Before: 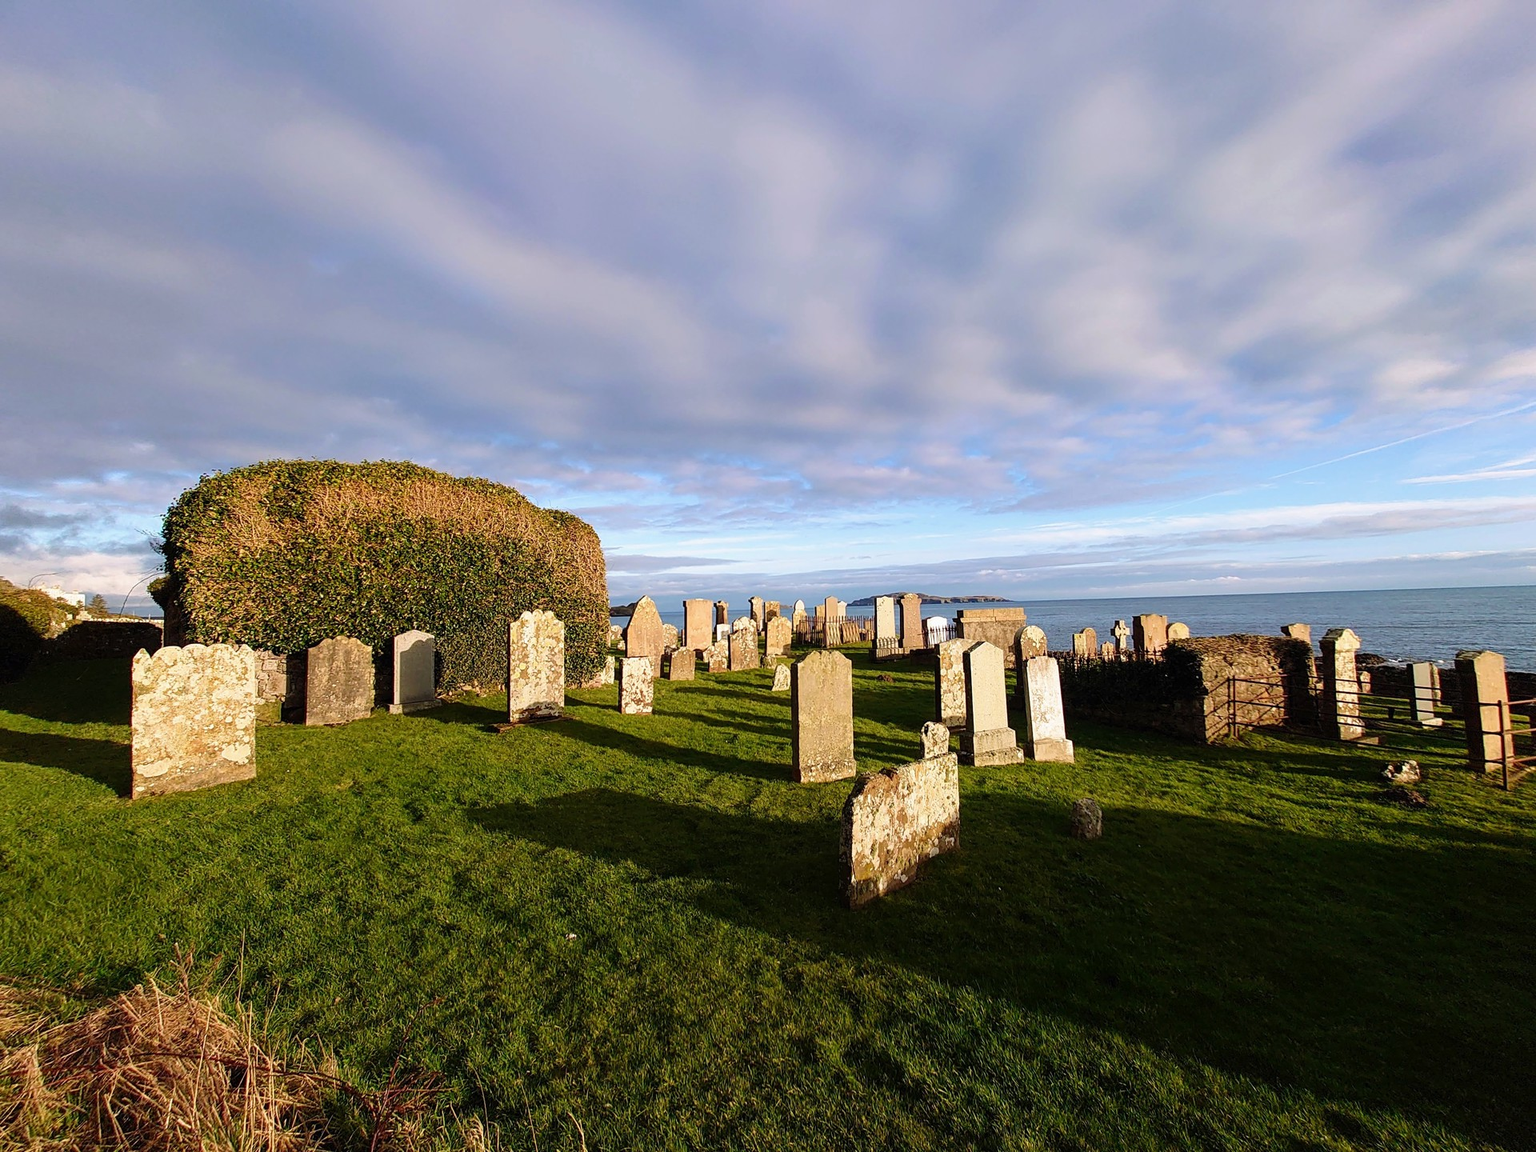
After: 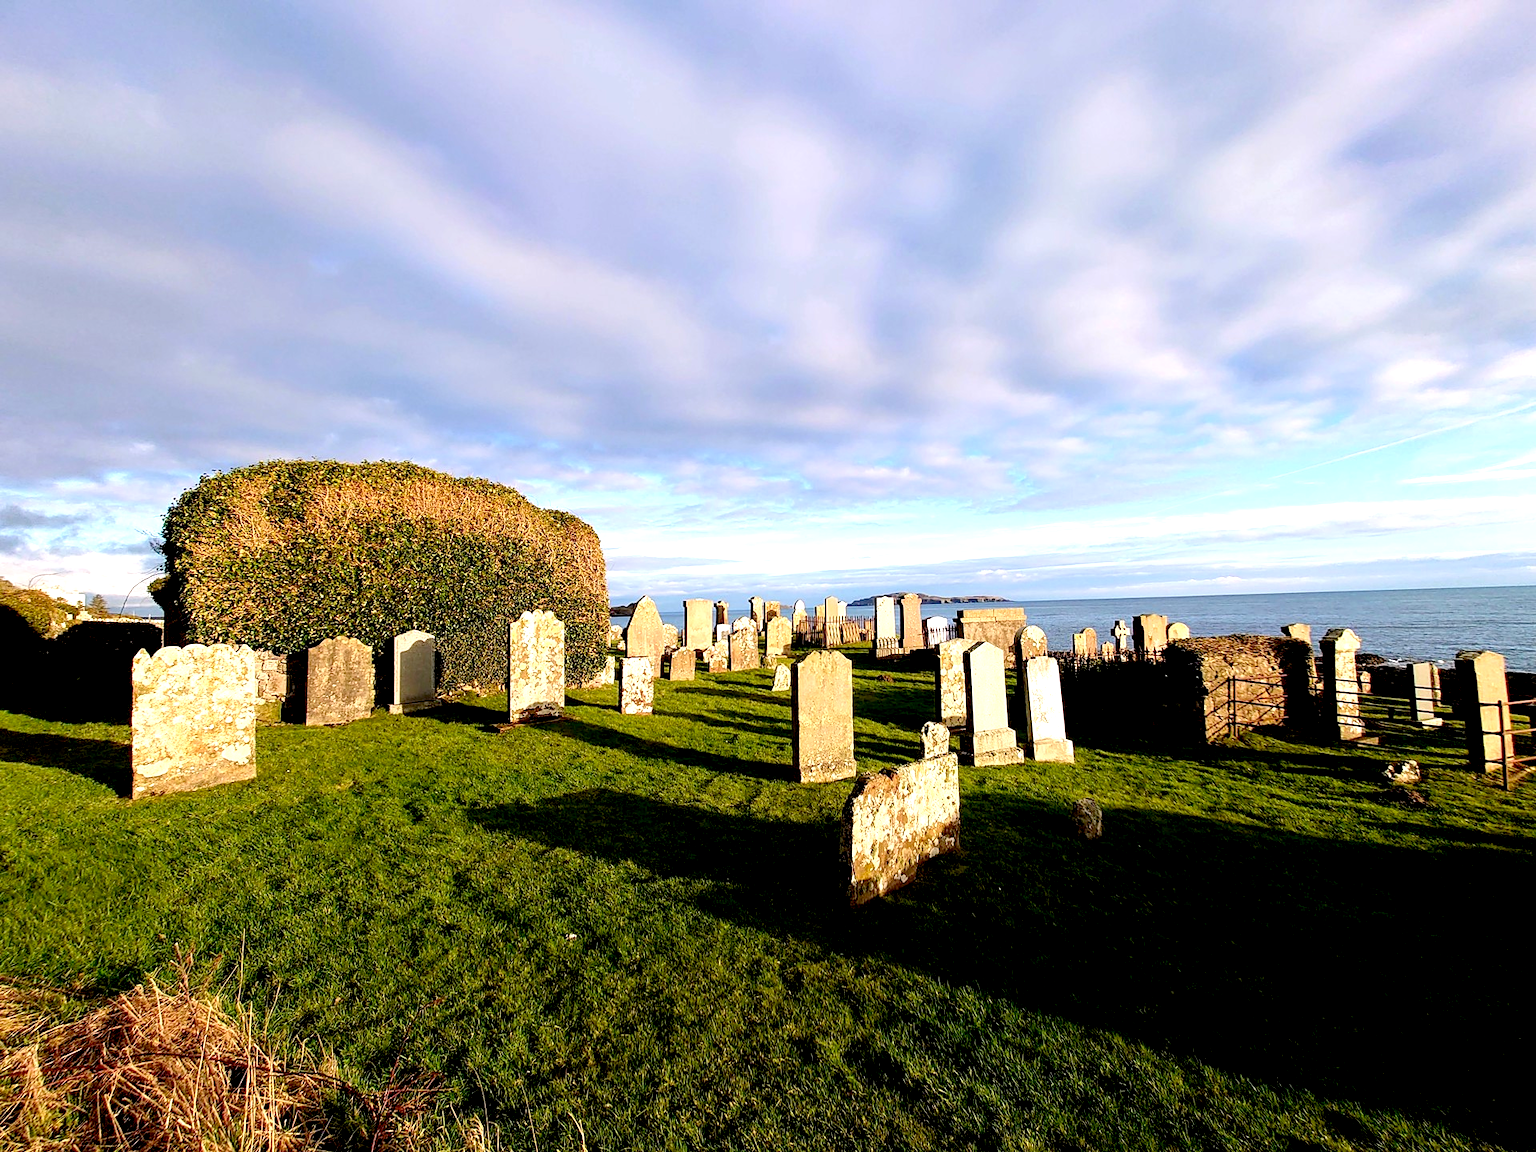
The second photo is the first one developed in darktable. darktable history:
exposure: black level correction 0.012, exposure 0.695 EV, compensate exposure bias true, compensate highlight preservation false
